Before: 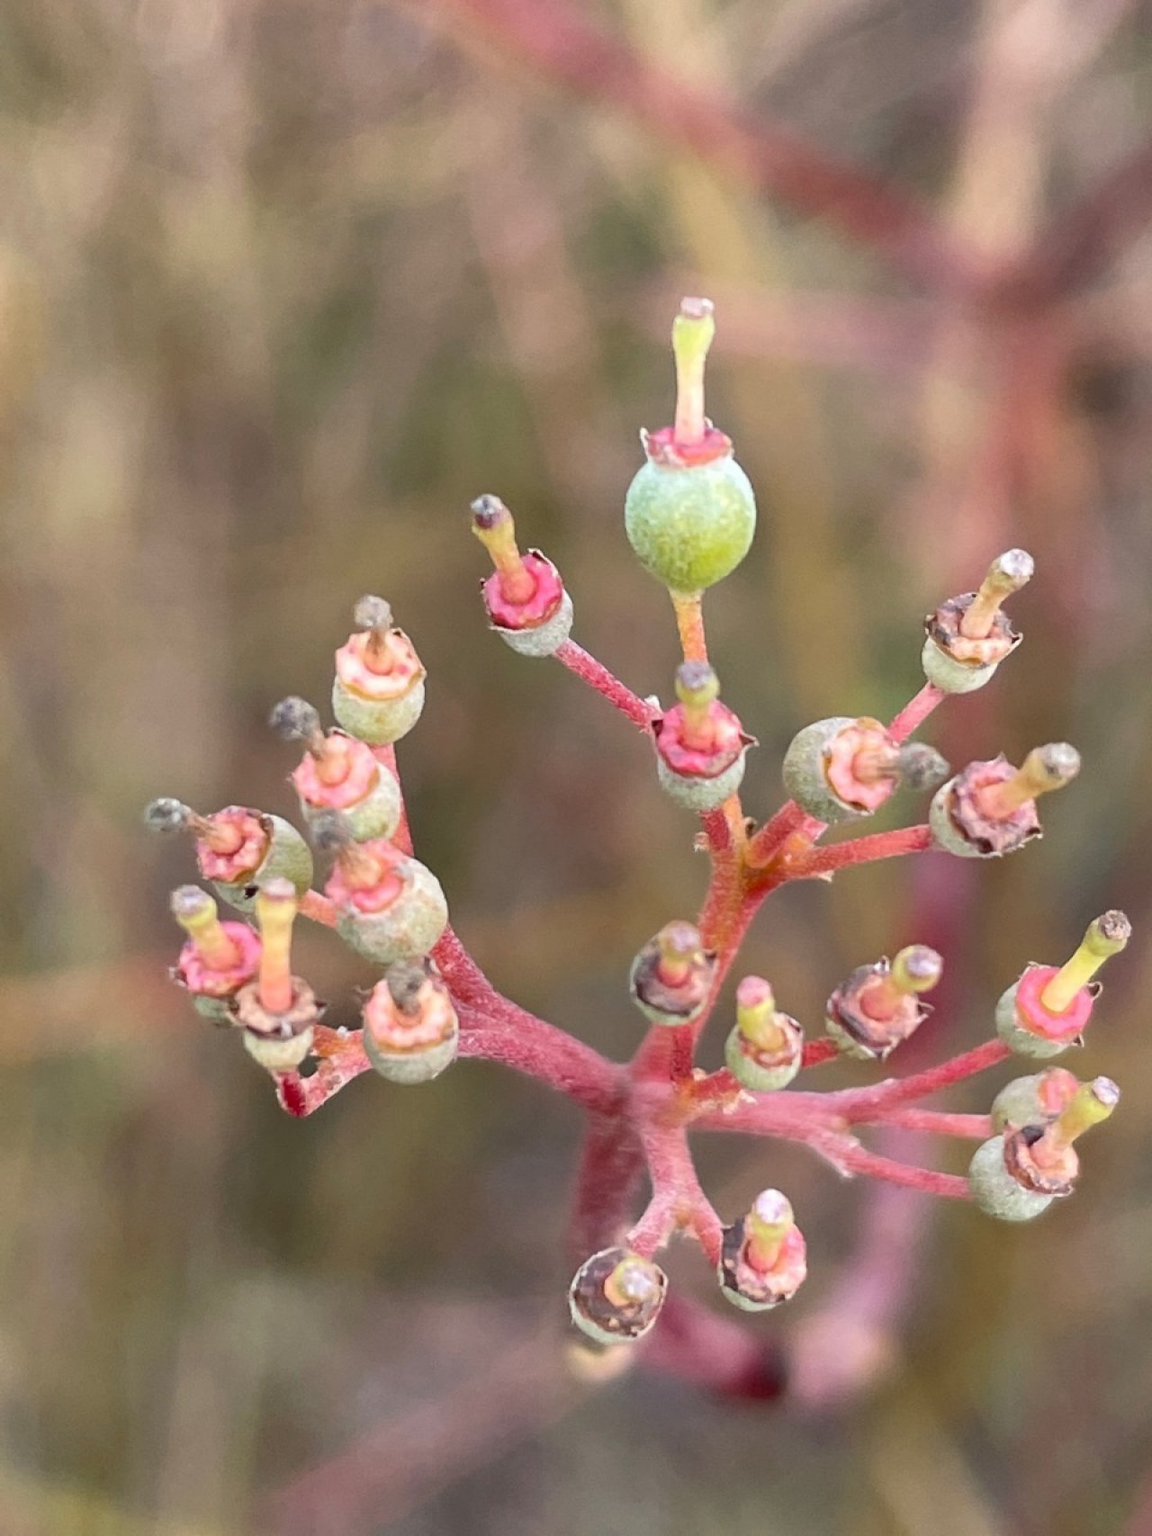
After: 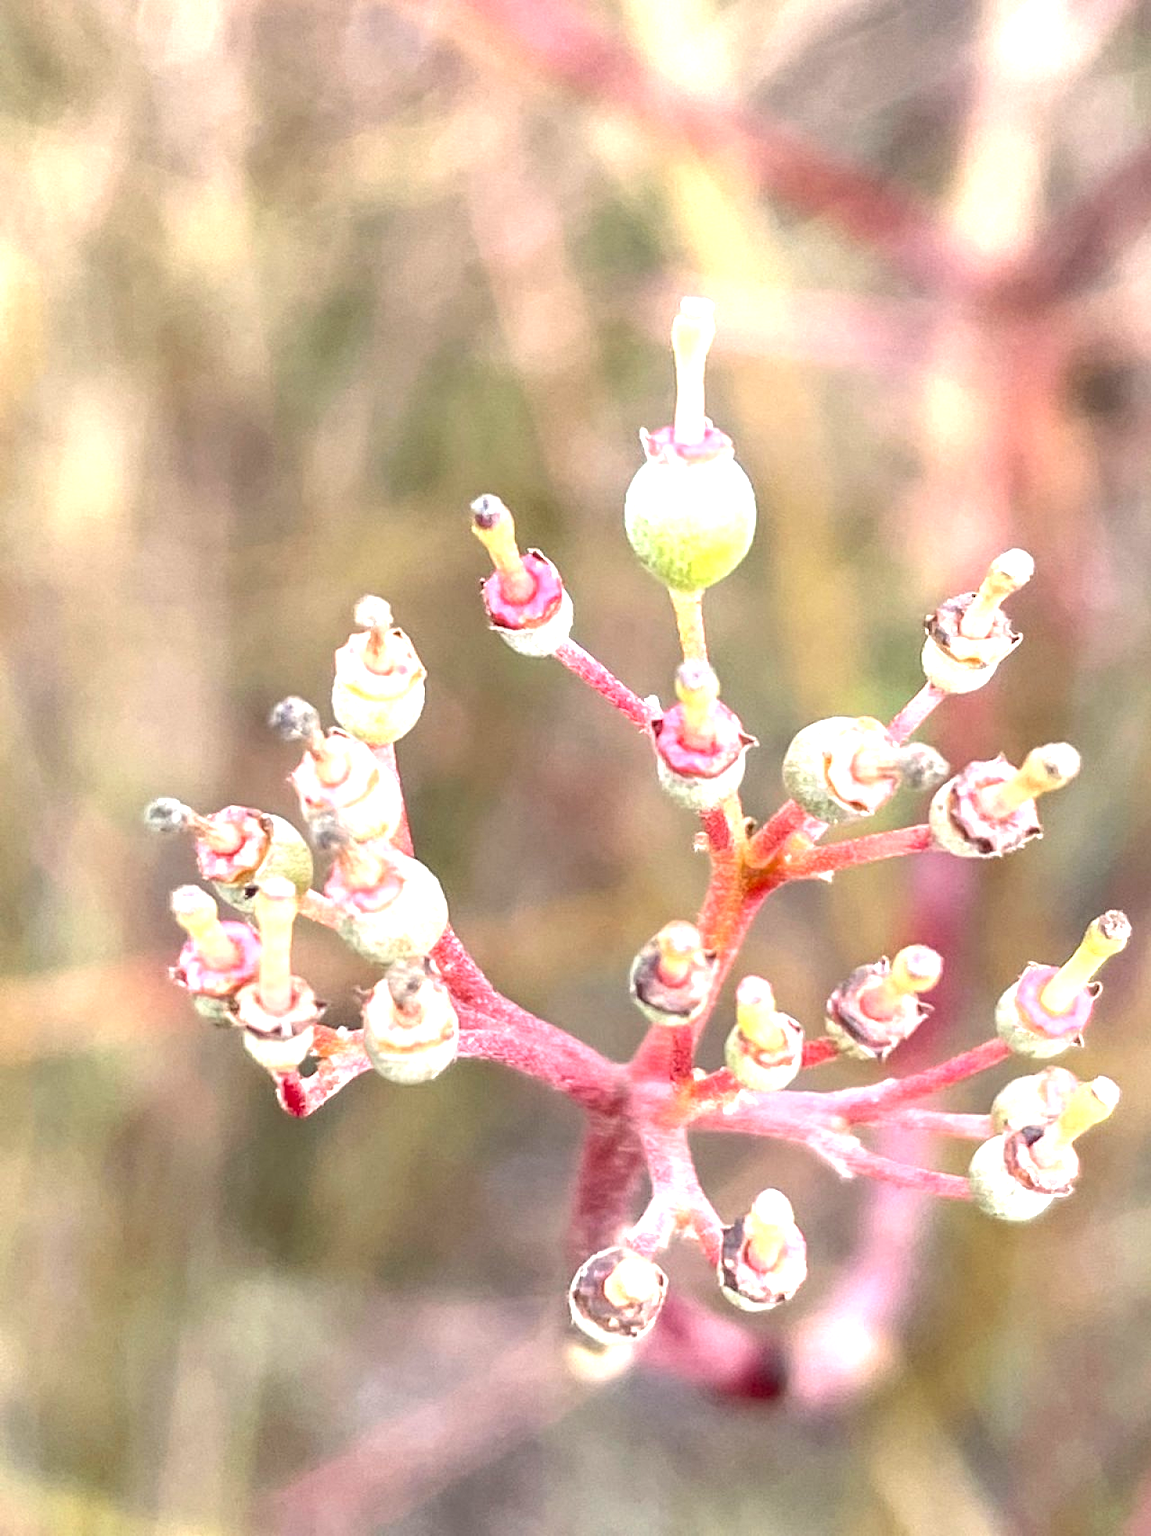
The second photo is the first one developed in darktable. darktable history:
exposure: black level correction 0, exposure 1.2 EV, compensate highlight preservation false
tone equalizer: on, module defaults
local contrast: detail 130%
